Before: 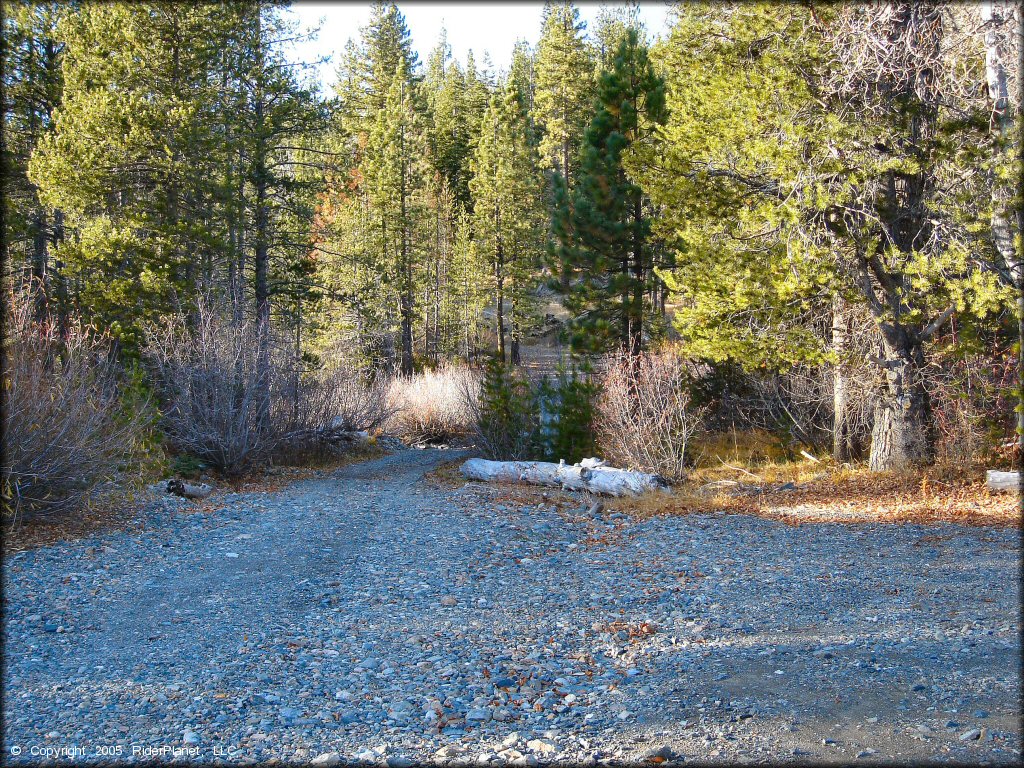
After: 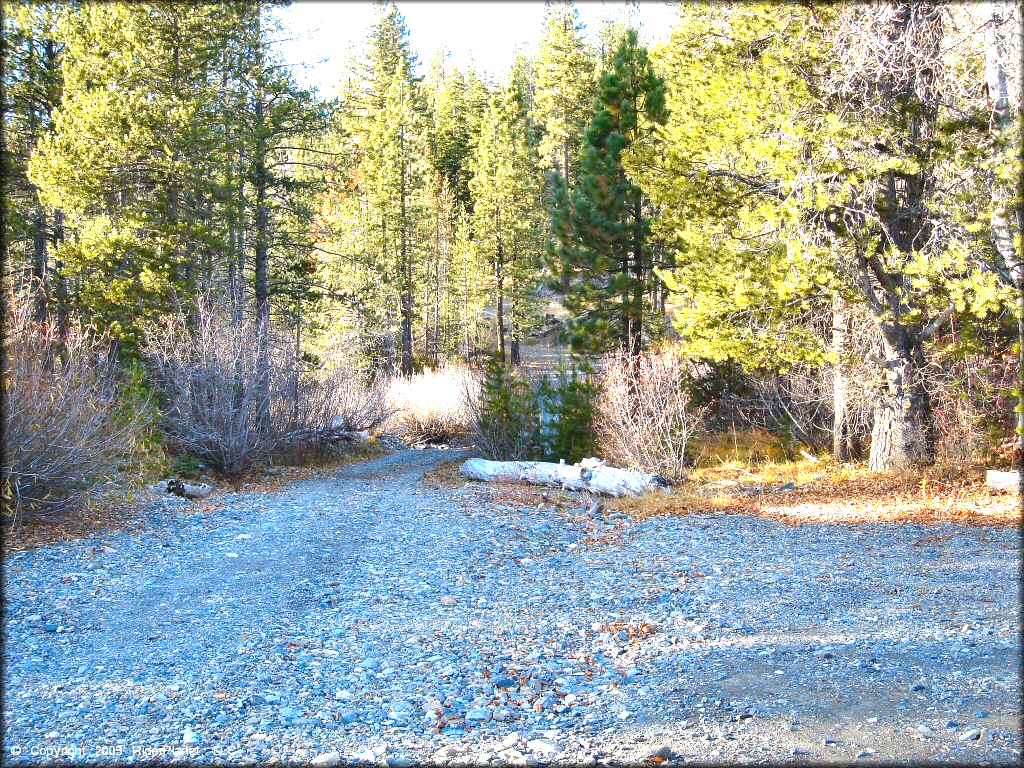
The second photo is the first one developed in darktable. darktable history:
exposure: exposure 1.142 EV, compensate highlight preservation false
